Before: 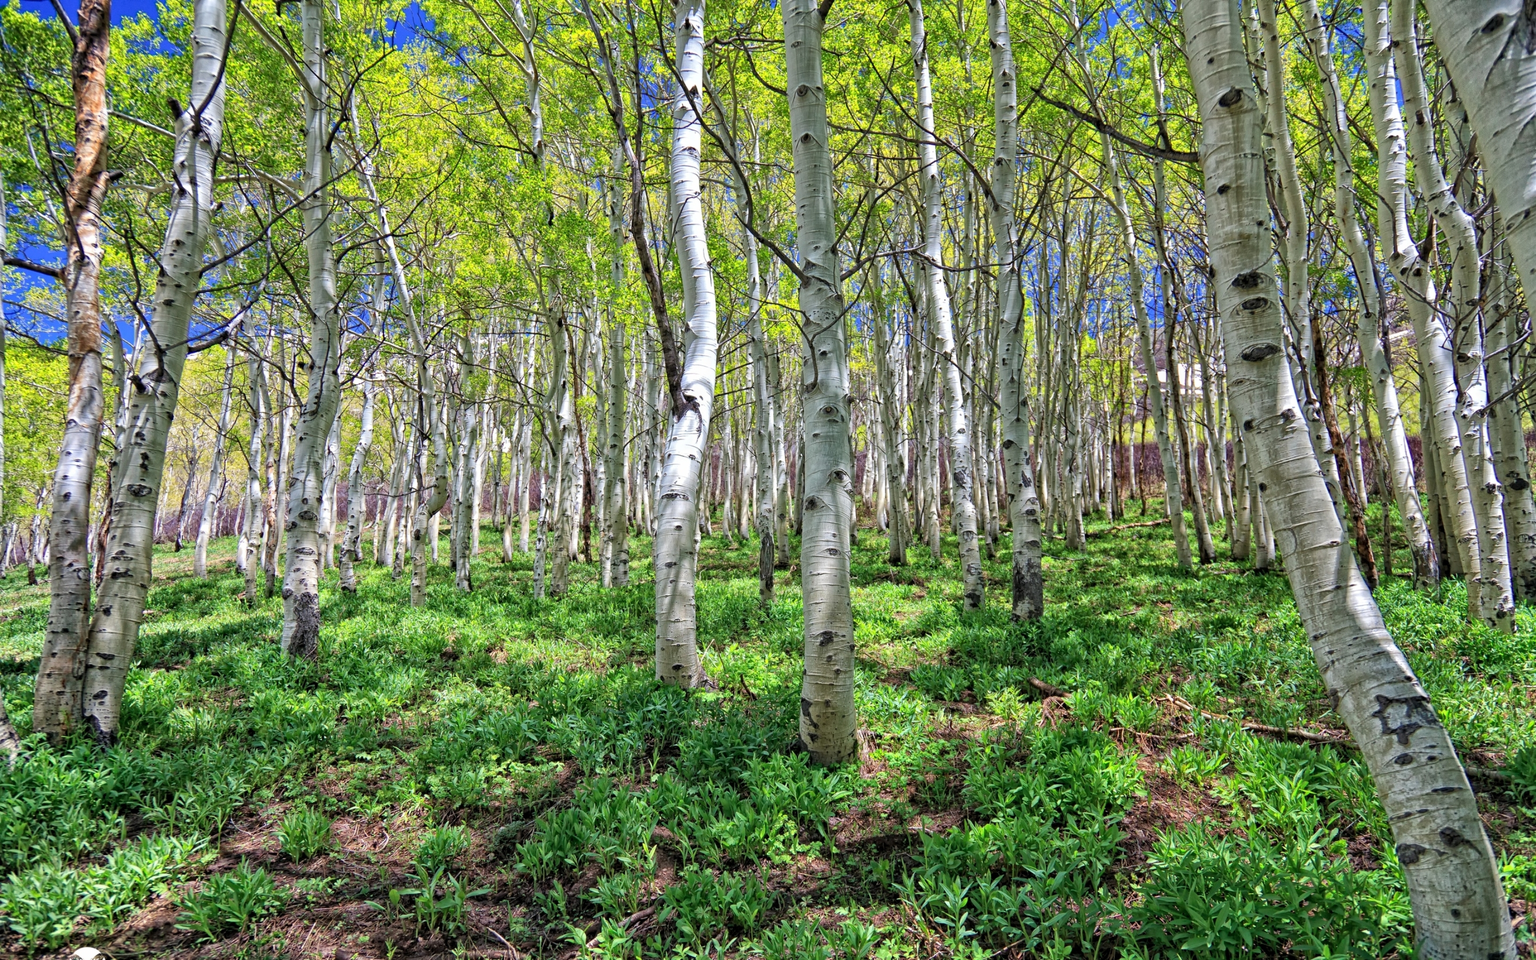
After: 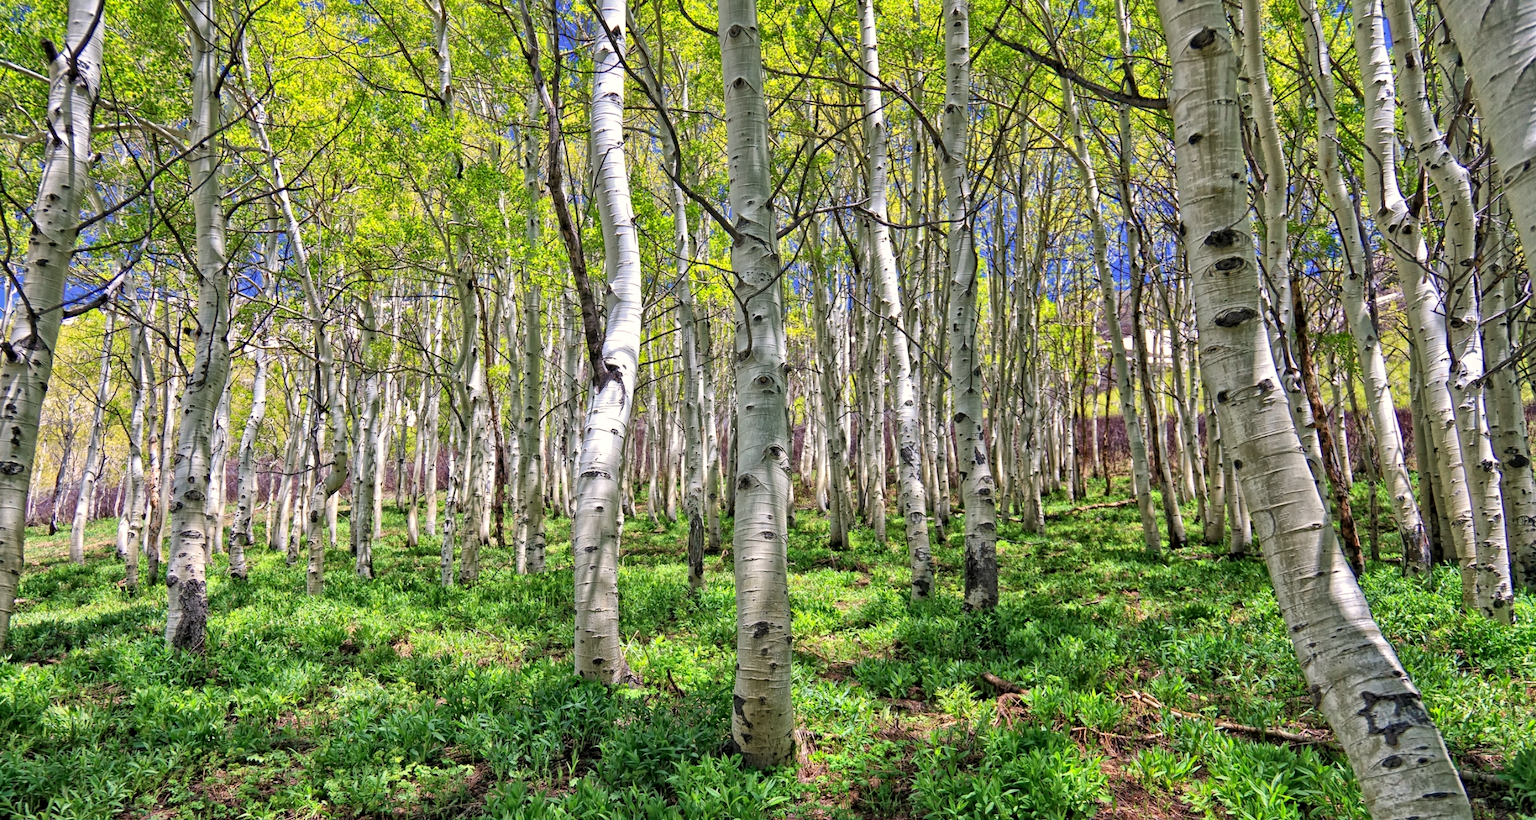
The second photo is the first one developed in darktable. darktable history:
color correction: highlights a* 3.74, highlights b* 5.11
crop: left 8.484%, top 6.529%, bottom 15.196%
local contrast: mode bilateral grid, contrast 21, coarseness 50, detail 120%, midtone range 0.2
